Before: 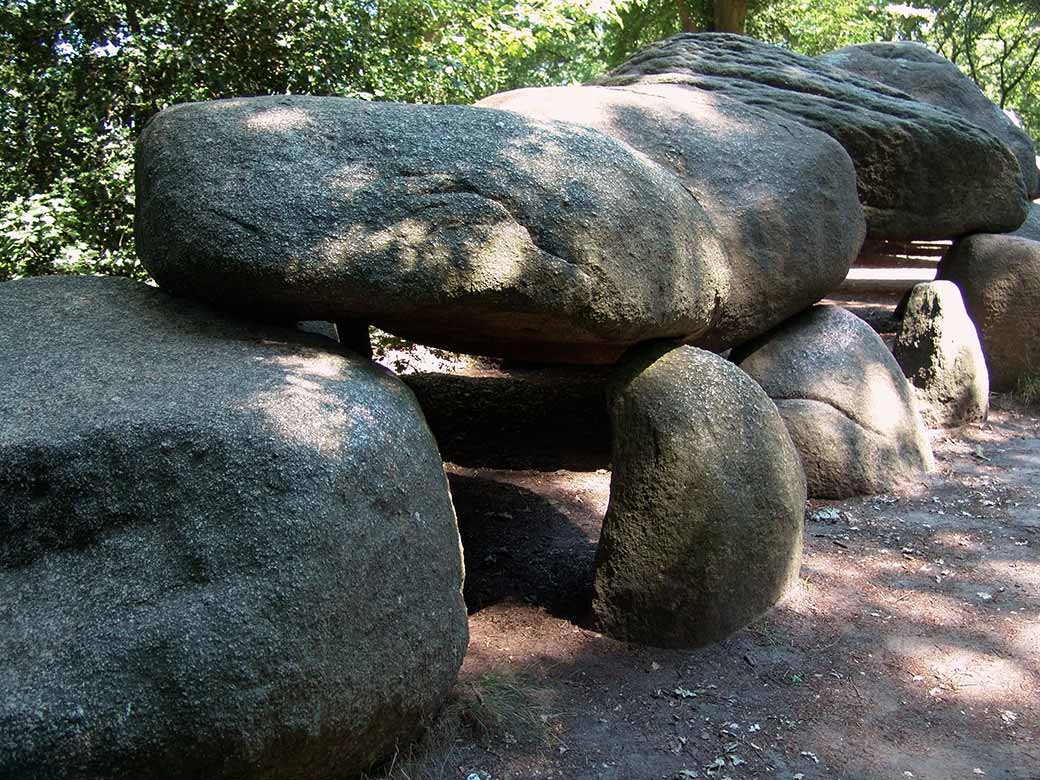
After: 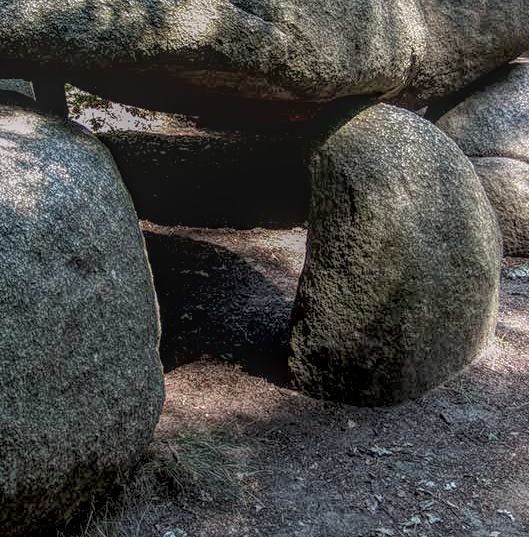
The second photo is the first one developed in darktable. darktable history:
crop and rotate: left 29.252%, top 31.055%, right 19.837%
contrast brightness saturation: contrast 0.098, saturation -0.365
exposure: black level correction 0.005, exposure 0.288 EV, compensate exposure bias true, compensate highlight preservation false
local contrast: highlights 20%, shadows 23%, detail 201%, midtone range 0.2
